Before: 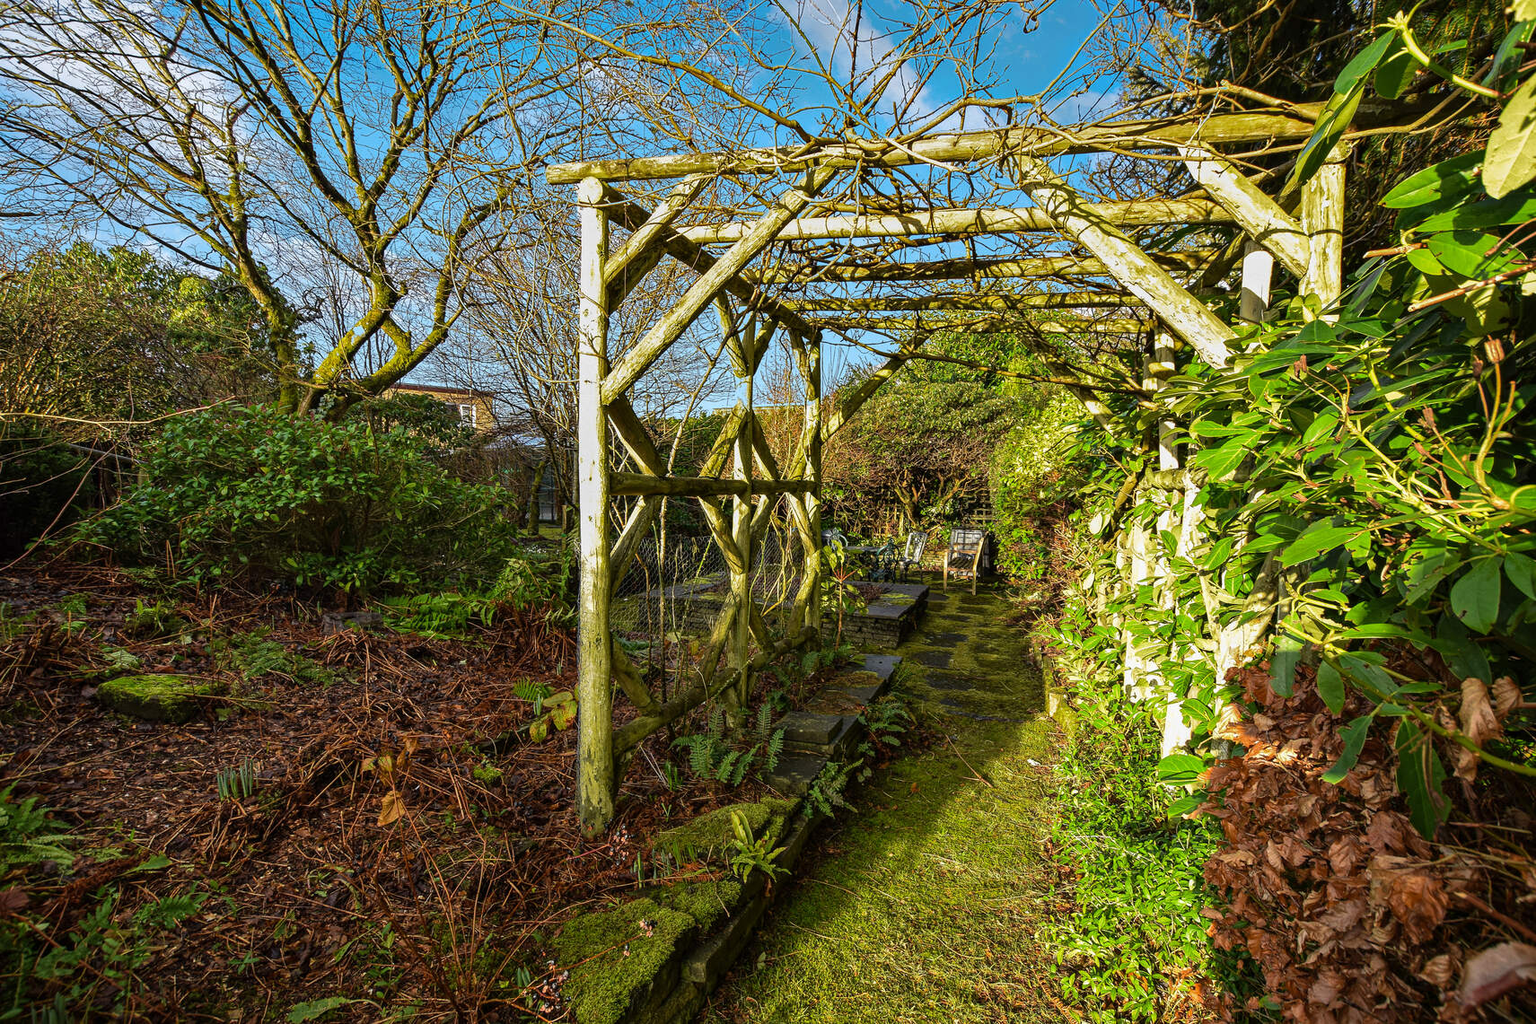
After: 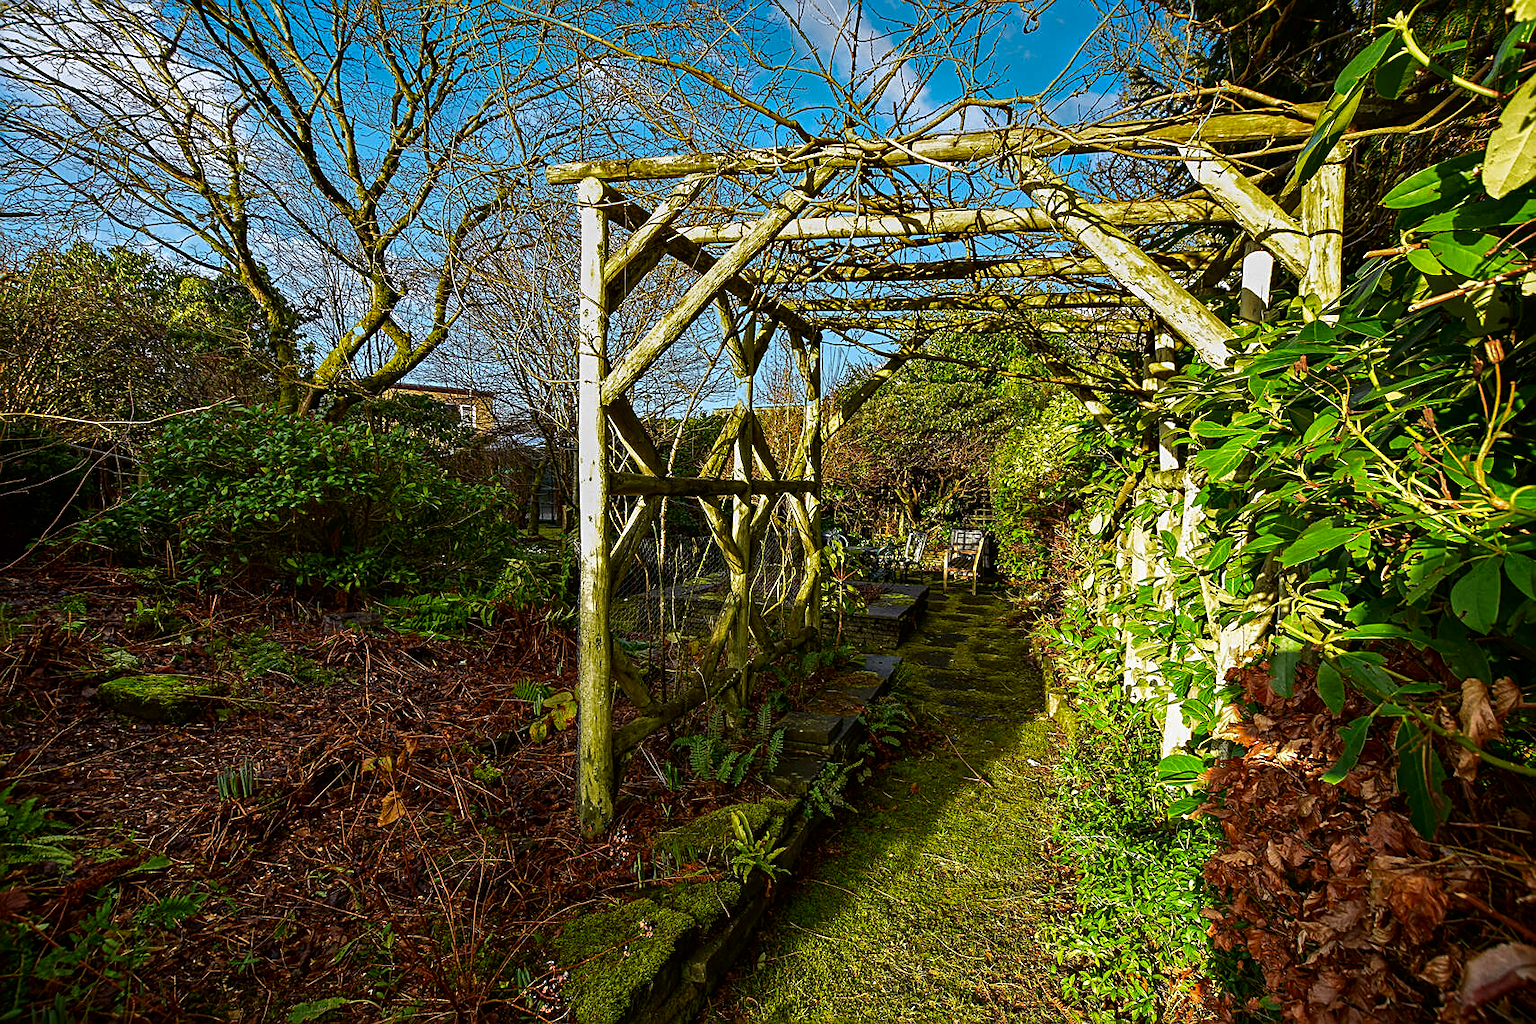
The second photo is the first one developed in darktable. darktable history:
contrast brightness saturation: contrast 0.07, brightness -0.148, saturation 0.119
sharpen: on, module defaults
